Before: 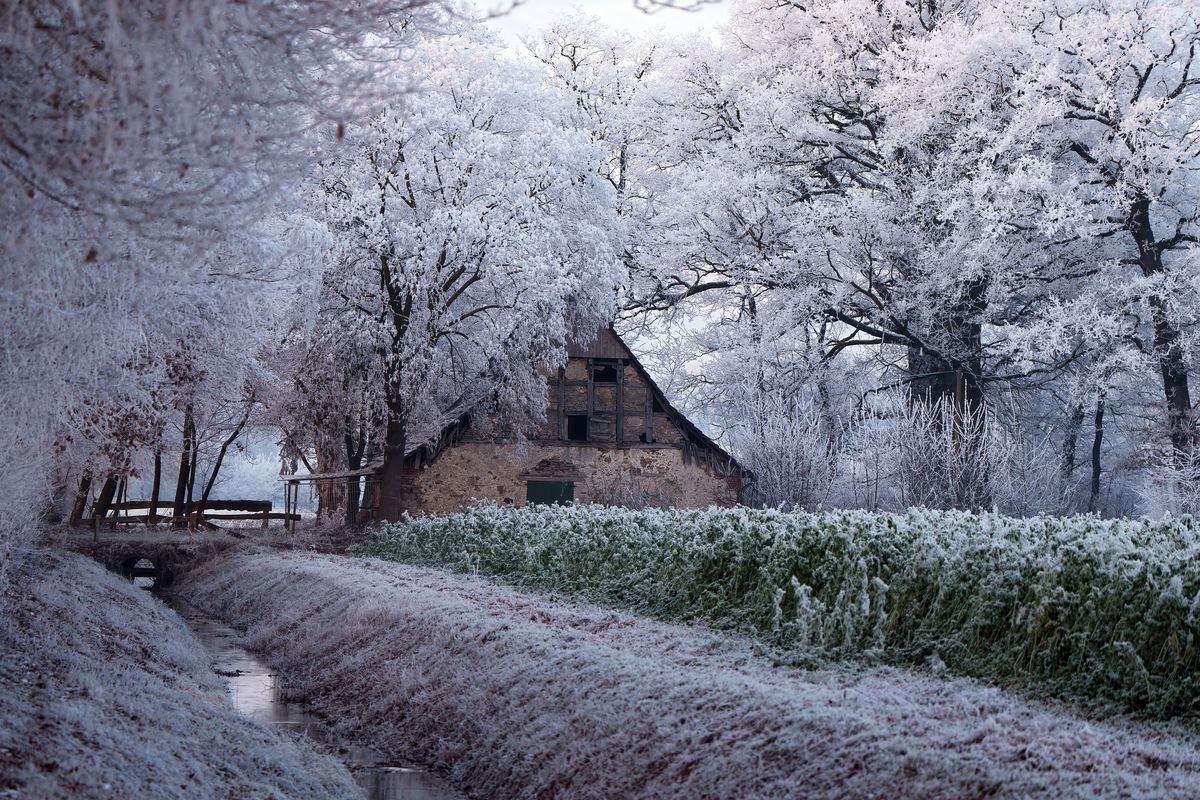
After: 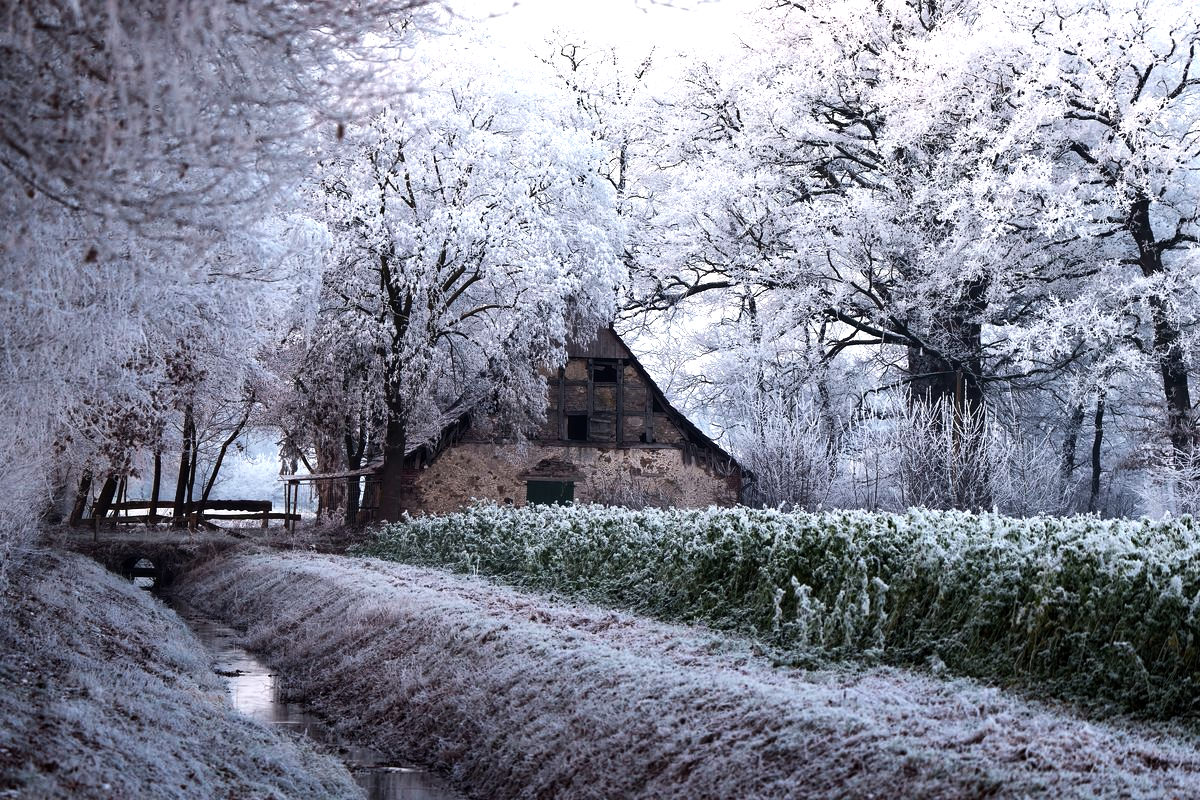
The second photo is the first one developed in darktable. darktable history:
tone equalizer: -8 EV -0.75 EV, -7 EV -0.7 EV, -6 EV -0.6 EV, -5 EV -0.4 EV, -3 EV 0.4 EV, -2 EV 0.6 EV, -1 EV 0.7 EV, +0 EV 0.75 EV, edges refinement/feathering 500, mask exposure compensation -1.57 EV, preserve details no
color zones: curves: ch0 [(0.224, 0.526) (0.75, 0.5)]; ch1 [(0.055, 0.526) (0.224, 0.761) (0.377, 0.526) (0.75, 0.5)]
